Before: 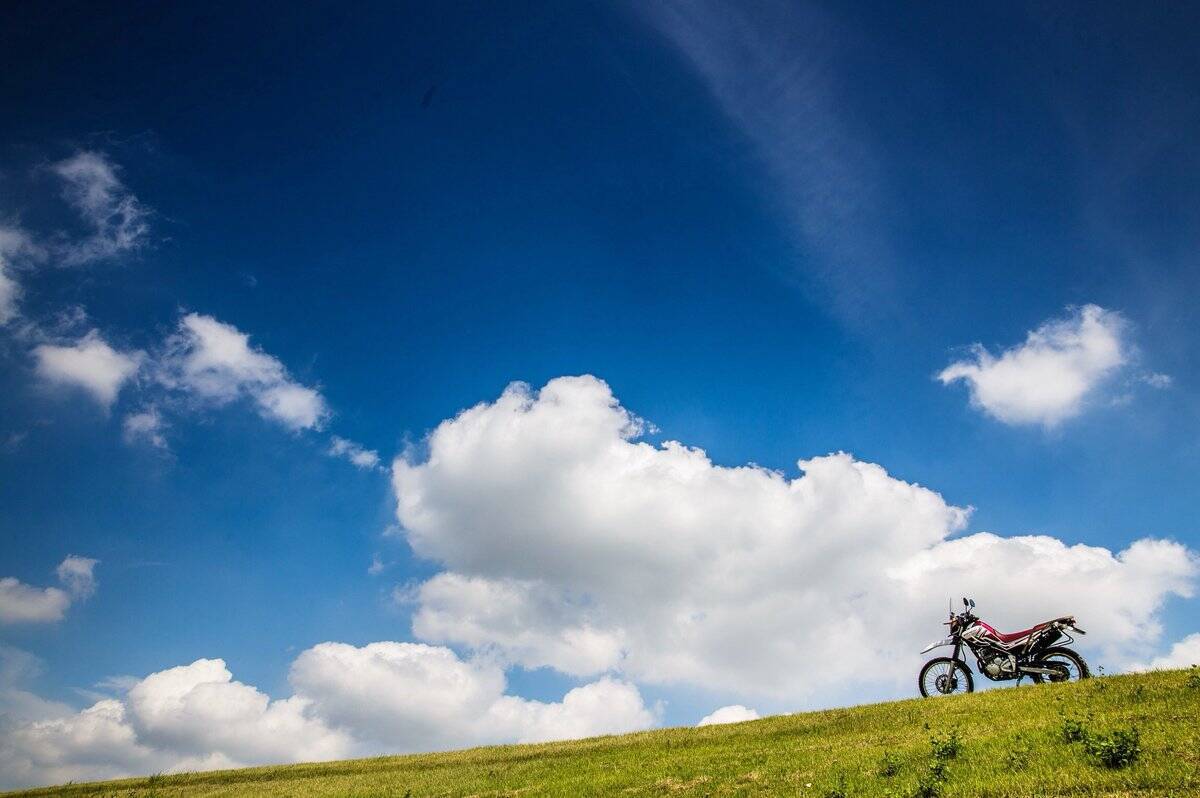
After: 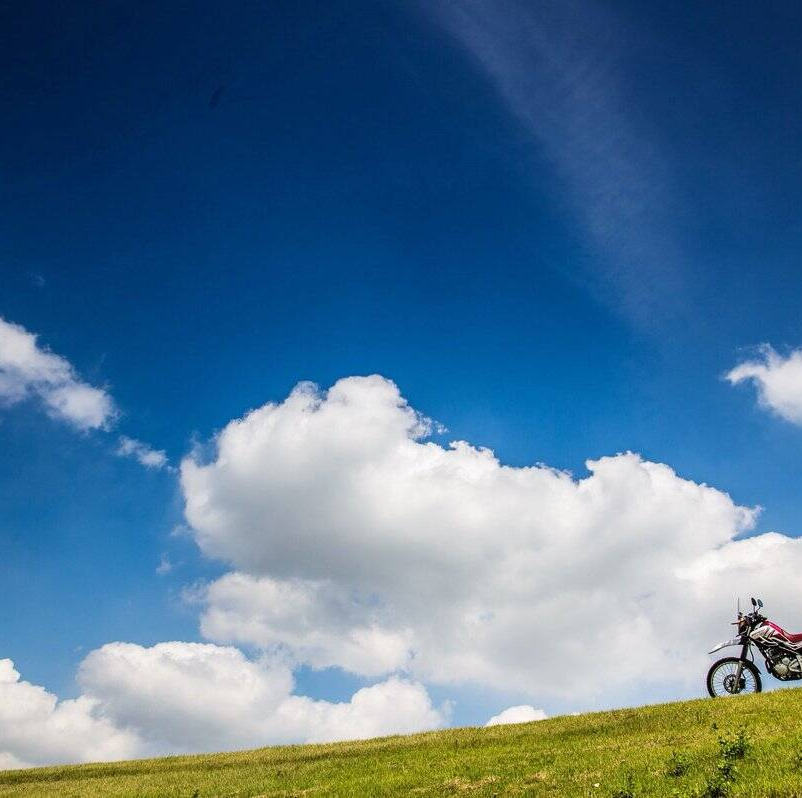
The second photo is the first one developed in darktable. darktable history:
exposure: compensate highlight preservation false
crop and rotate: left 17.732%, right 15.423%
